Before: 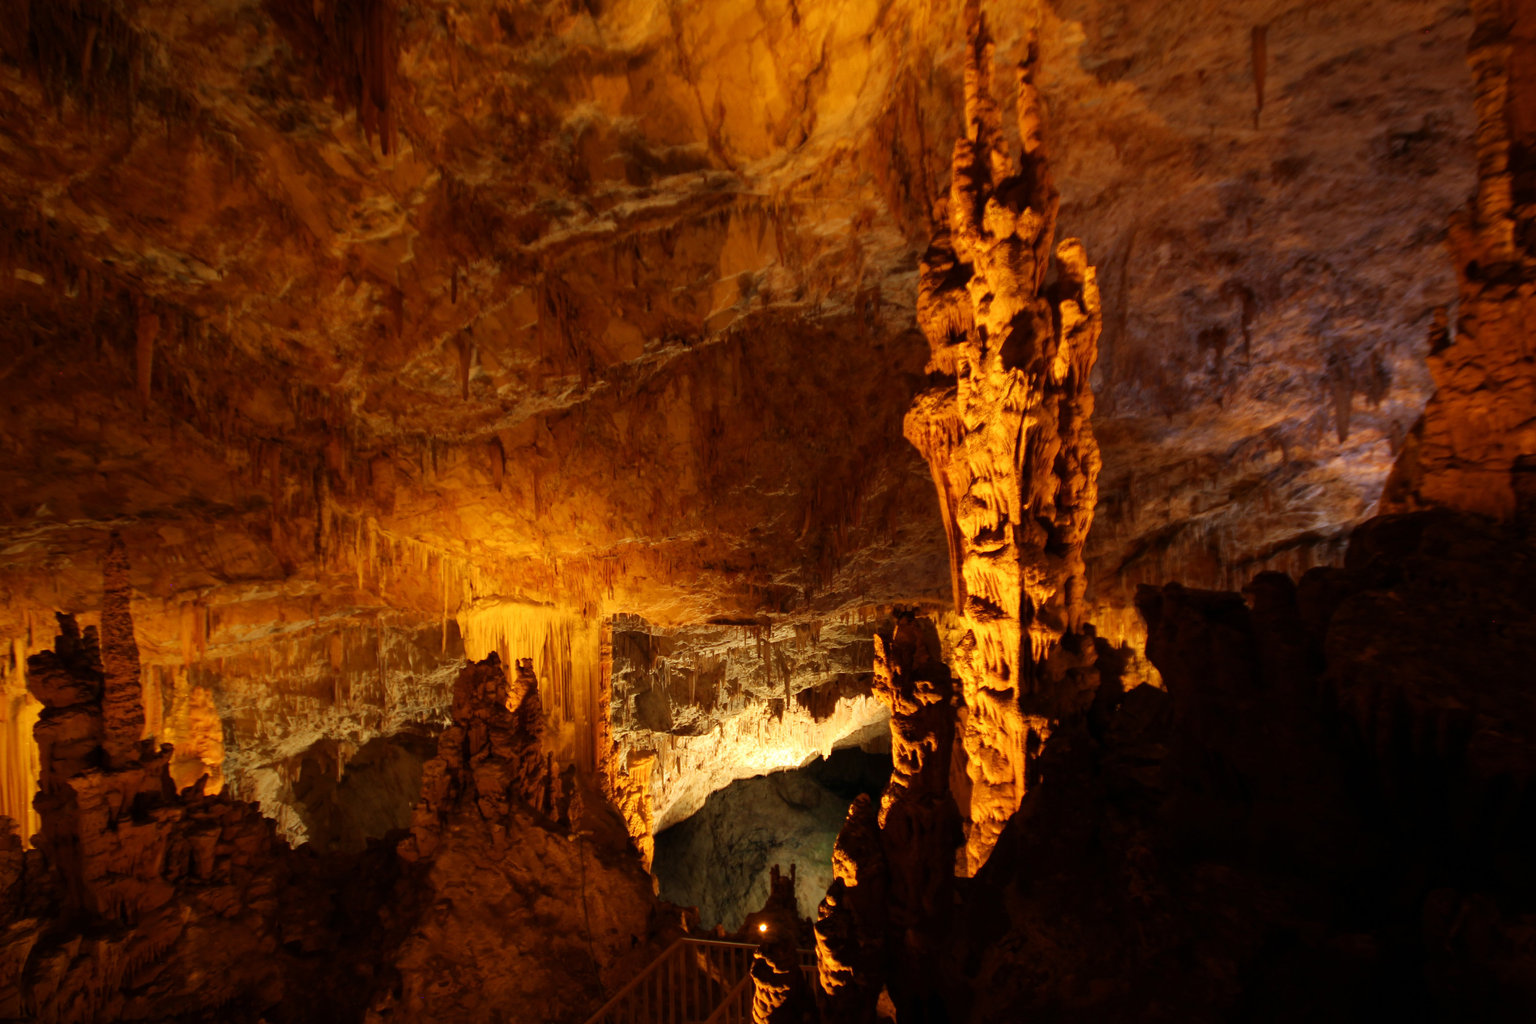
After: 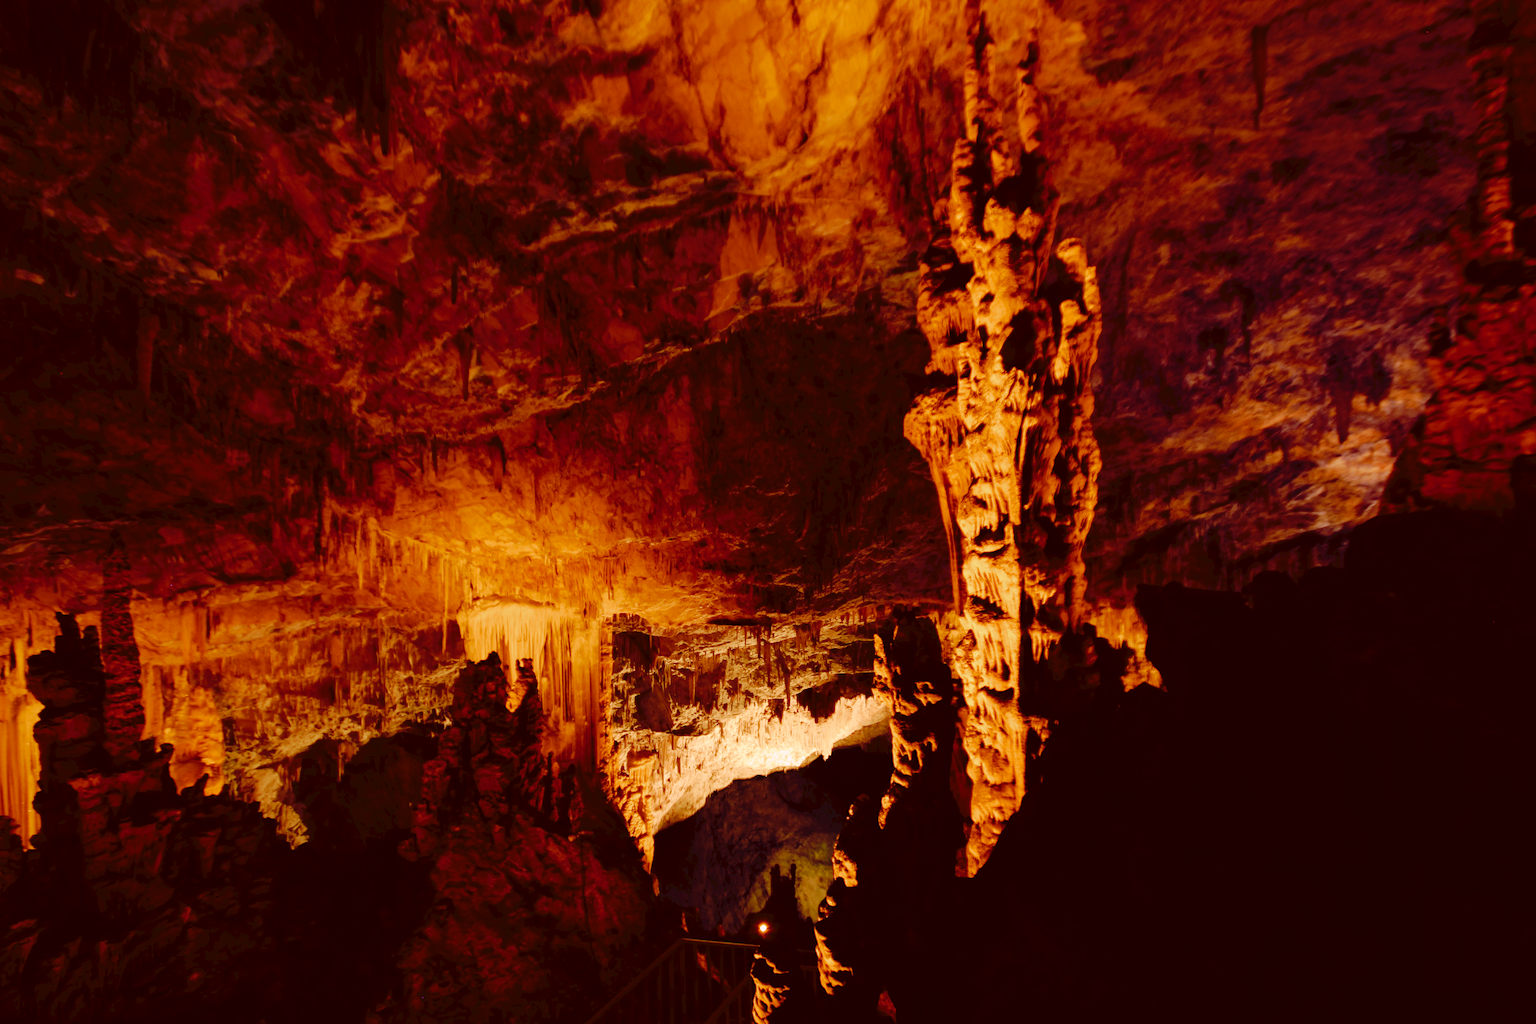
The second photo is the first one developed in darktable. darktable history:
tone curve: curves: ch0 [(0, 0) (0.003, 0.041) (0.011, 0.042) (0.025, 0.041) (0.044, 0.043) (0.069, 0.048) (0.1, 0.059) (0.136, 0.079) (0.177, 0.107) (0.224, 0.152) (0.277, 0.235) (0.335, 0.331) (0.399, 0.427) (0.468, 0.512) (0.543, 0.595) (0.623, 0.668) (0.709, 0.736) (0.801, 0.813) (0.898, 0.891) (1, 1)], preserve colors none
color look up table: target L [94.83, 92.91, 88.38, 87.38, 76.2, 72.9, 73.77, 61.99, 56.33, 50.43, 34.83, 4.899, 201.85, 87.3, 74.77, 69.47, 55.21, 56.51, 54.5, 47.04, 44.74, 36.78, 28.14, 21.08, 6.702, 96.25, 87.33, 81.3, 65.82, 66.26, 74.59, 61.58, 52.17, 58.65, 68.97, 40.21, 31.36, 35.38, 46.88, 27.81, 23.68, 24.94, 4.453, 92.85, 86.4, 78.25, 56.21, 64.01, 43.37], target a [6.403, 9.723, -28.03, -13.74, -5.139, -15.46, 6.289, 11.57, -31.27, -1.415, -17.28, 31.88, 0, 4.507, 25.8, 34.49, 63.95, 49.05, 68, 34.77, 22.7, 46, 10.59, 30.96, 38.68, 15.86, 17.19, 22.15, 14.99, 43.66, 39.39, 22.31, 35.65, 31.18, 31.63, 52.37, 9.687, 17.18, 44.36, 32.18, 28.58, 29.52, 30.94, -8.686, 7.488, 0.515, 11.5, 26.14, -0.757], target b [42.88, 31.16, 87.73, 8.235, 73.51, 44.9, 57.46, 37.59, 47.74, 41.49, 28.11, 8.044, -0.001, 59.4, 37.14, 66.1, 45.35, 34.37, 21.2, 40.97, 25.53, 38.26, 37.78, 35.53, 10.94, -6.789, -6.851, -17.29, 22.66, -11.08, -27.76, 4.454, 13.69, -13.88, -28.75, -3.285, 11.67, -3.666, -31.07, 7.993, -12.47, -19.4, 6.991, 4.555, -9.11, -2.182, 11.39, -15, 11.12], num patches 49
